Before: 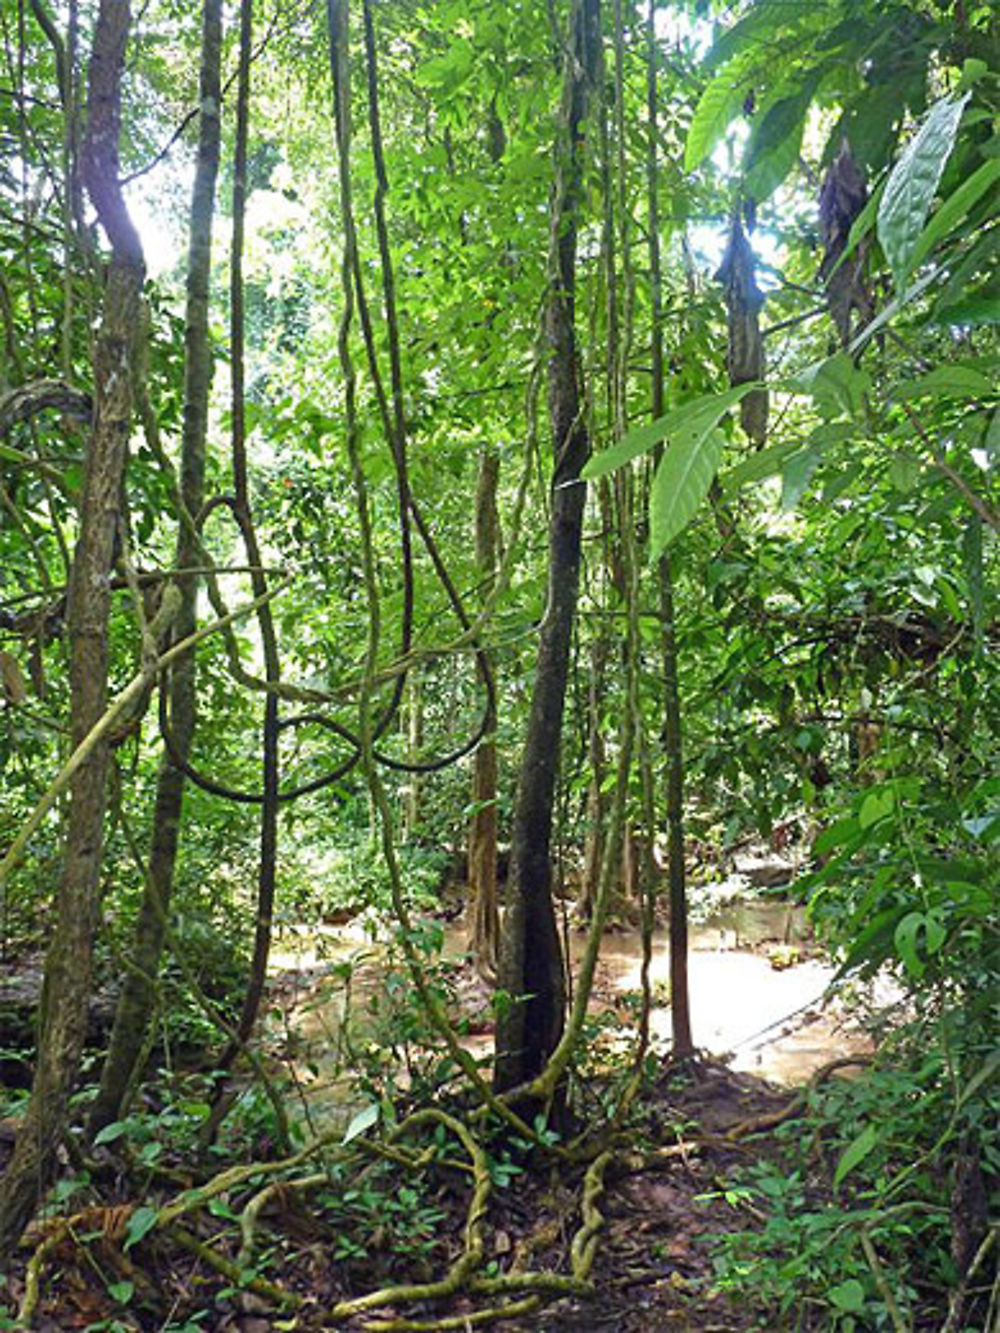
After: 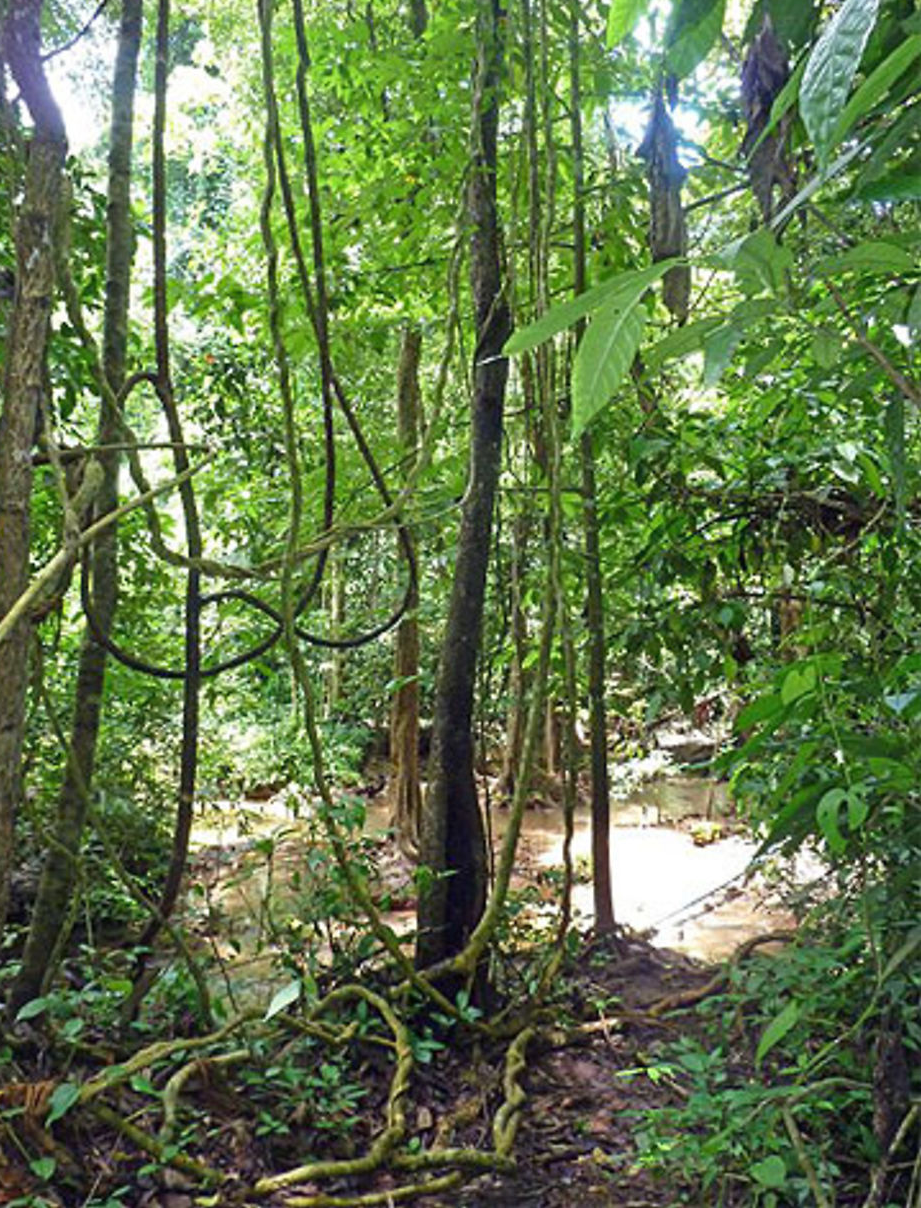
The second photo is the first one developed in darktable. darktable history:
crop and rotate: left 7.844%, top 9.353%
